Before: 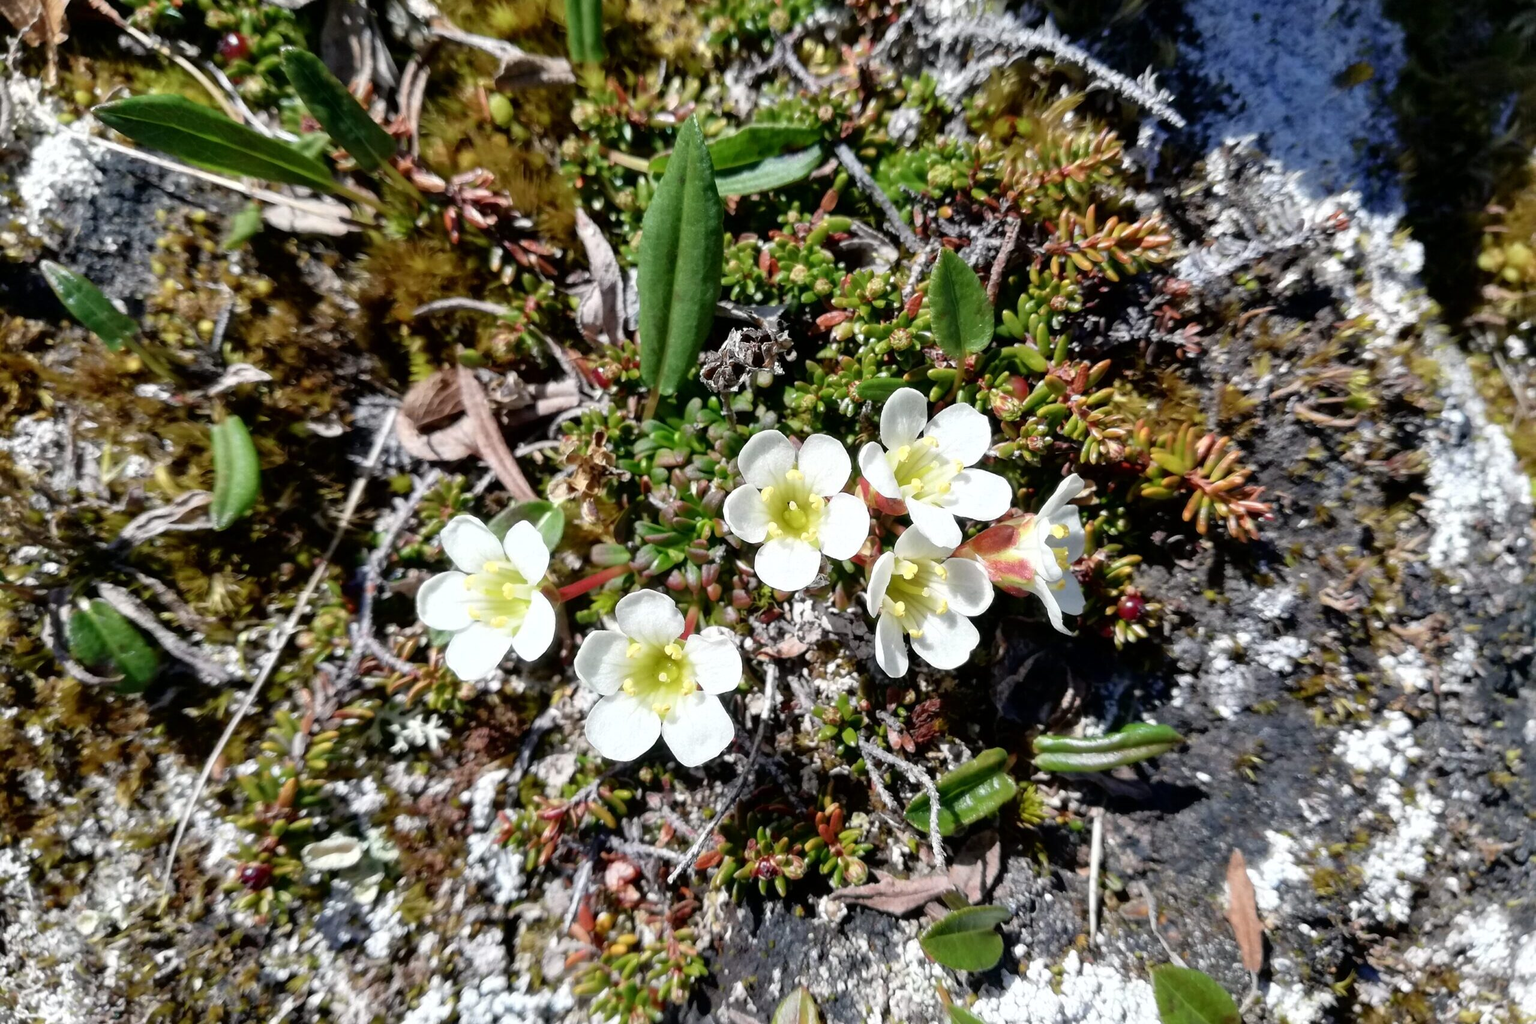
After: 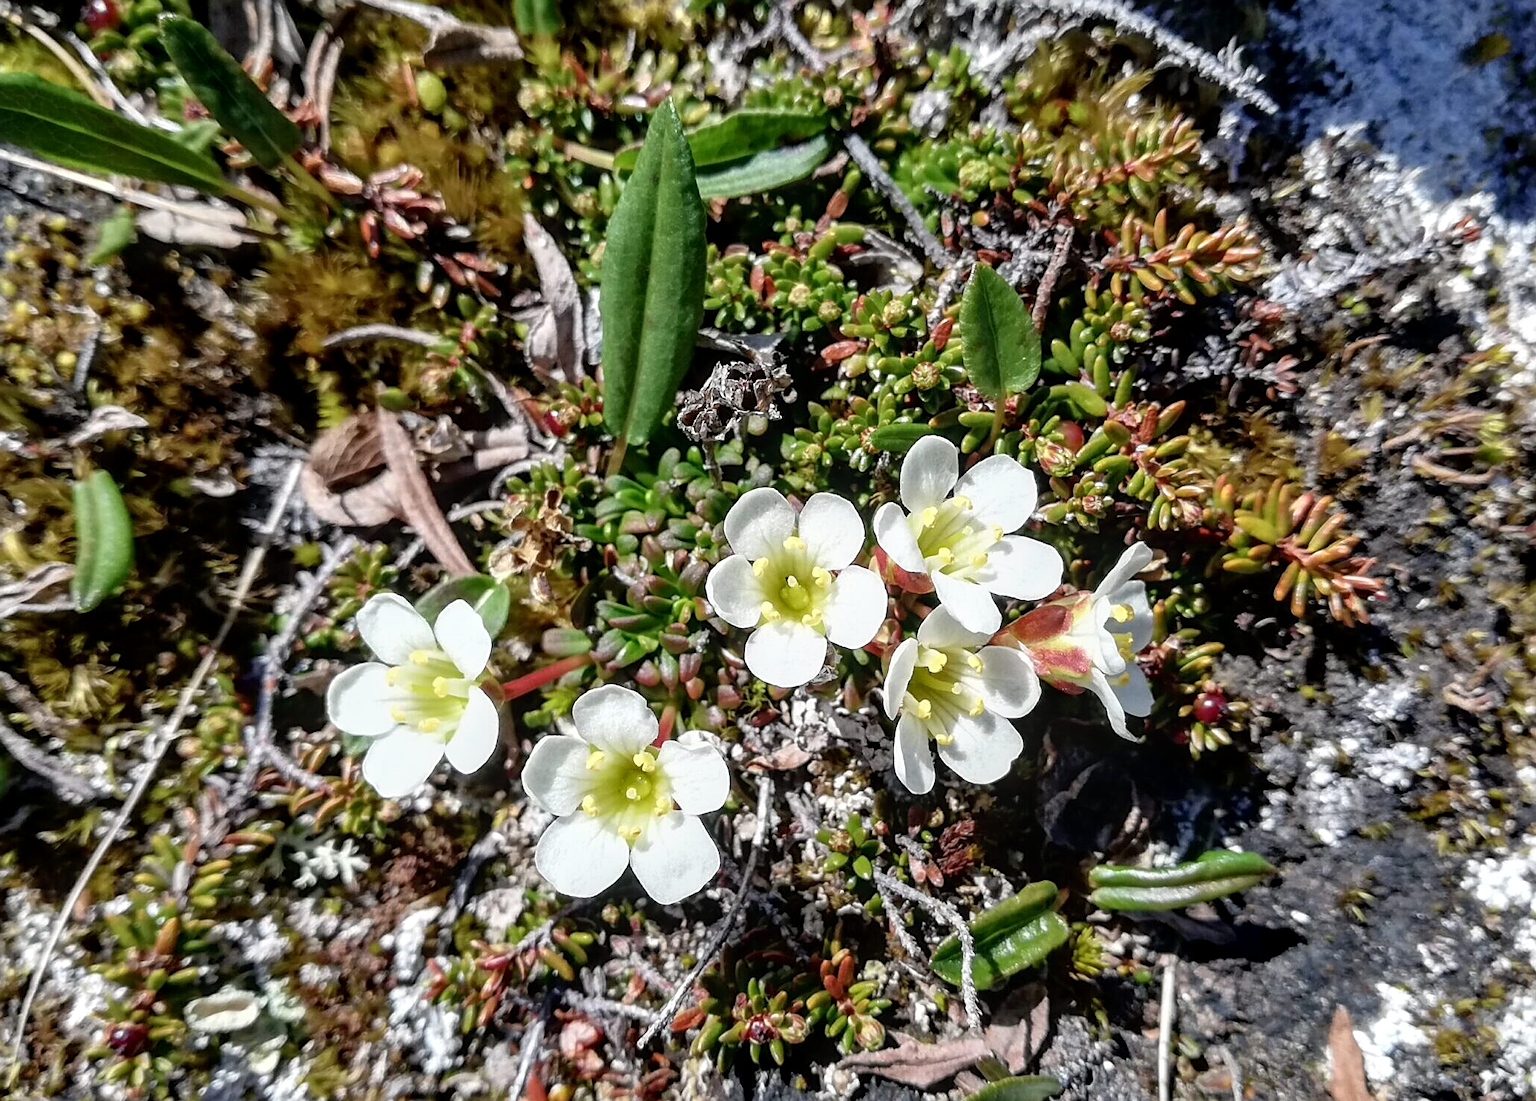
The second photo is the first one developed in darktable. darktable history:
local contrast: on, module defaults
sharpen: on, module defaults
crop: left 9.929%, top 3.475%, right 9.188%, bottom 9.529%
